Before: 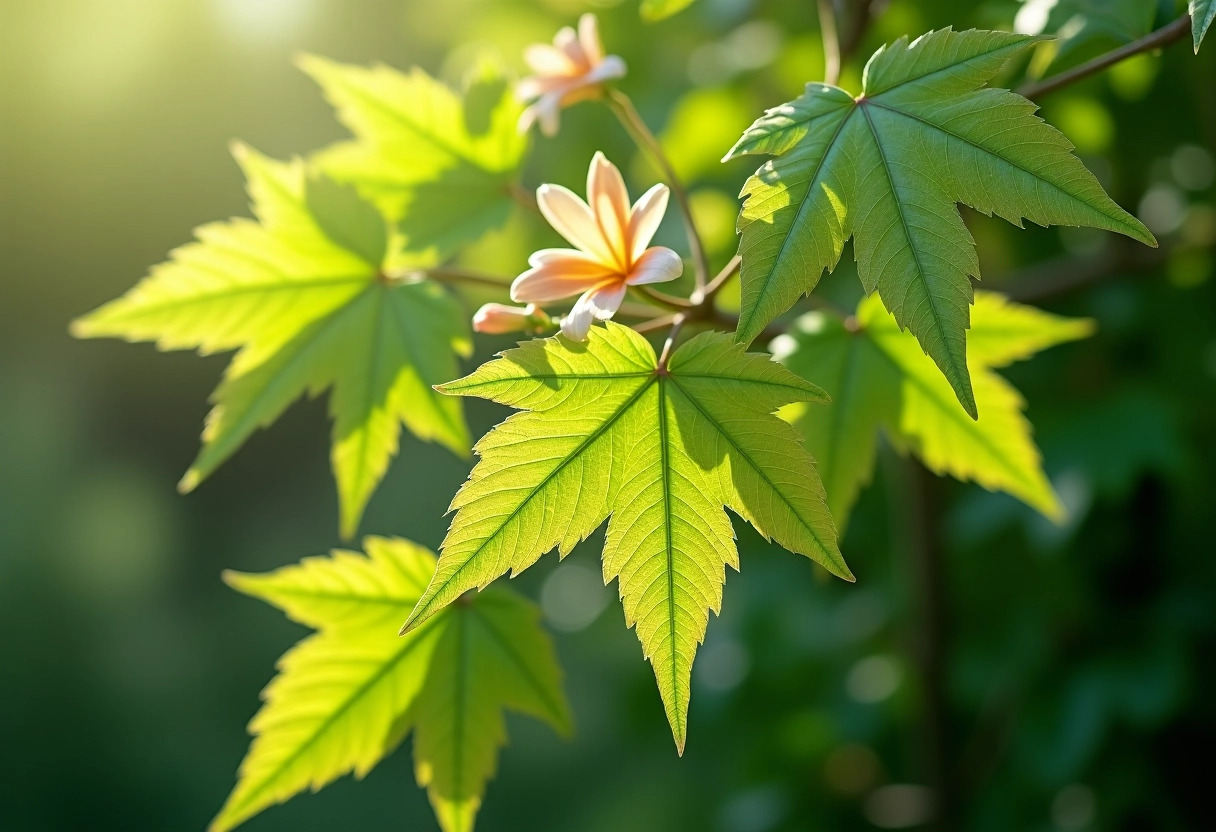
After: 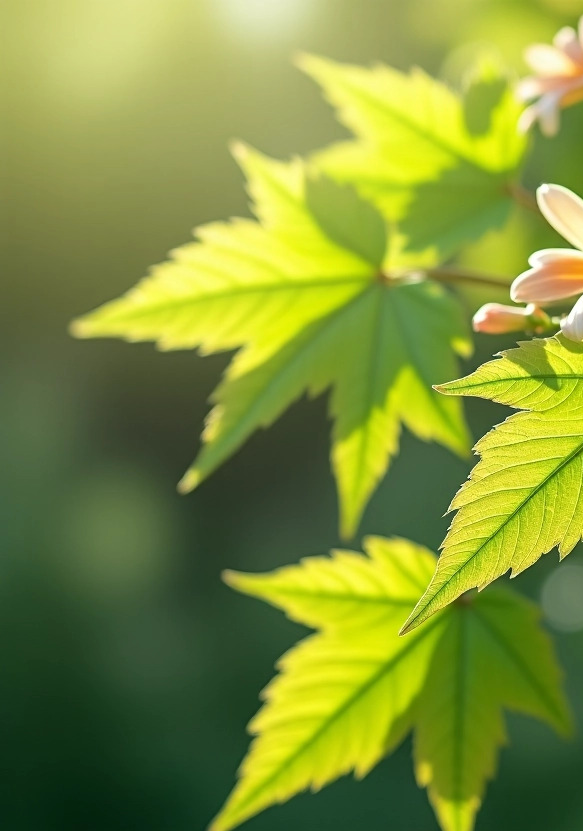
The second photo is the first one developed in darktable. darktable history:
crop and rotate: left 0.008%, top 0%, right 52.014%
